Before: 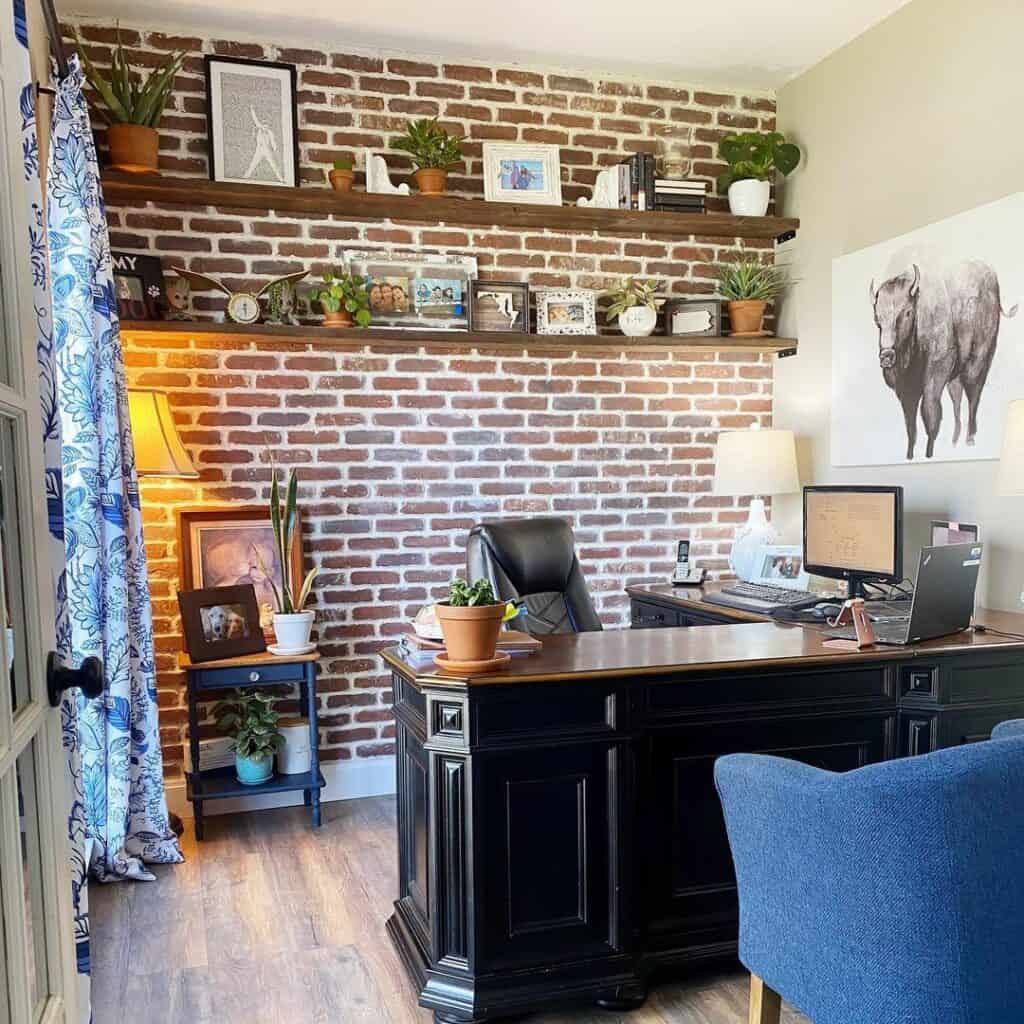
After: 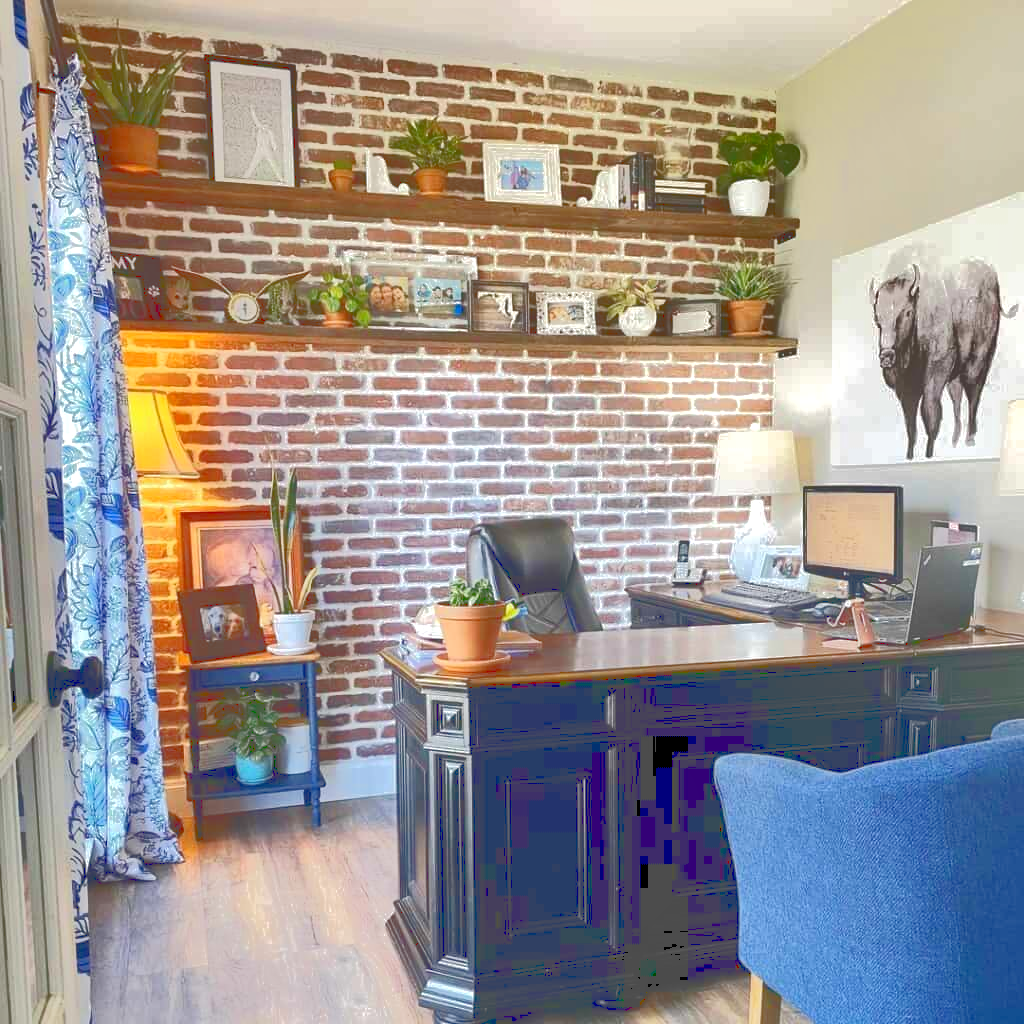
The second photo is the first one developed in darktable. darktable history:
shadows and highlights: shadows 13.84, white point adjustment 1.17, soften with gaussian
exposure: exposure 0.203 EV, compensate highlight preservation false
tone curve: curves: ch0 [(0, 0) (0.003, 0.313) (0.011, 0.317) (0.025, 0.317) (0.044, 0.322) (0.069, 0.327) (0.1, 0.335) (0.136, 0.347) (0.177, 0.364) (0.224, 0.384) (0.277, 0.421) (0.335, 0.459) (0.399, 0.501) (0.468, 0.554) (0.543, 0.611) (0.623, 0.679) (0.709, 0.751) (0.801, 0.804) (0.898, 0.844) (1, 1)]
